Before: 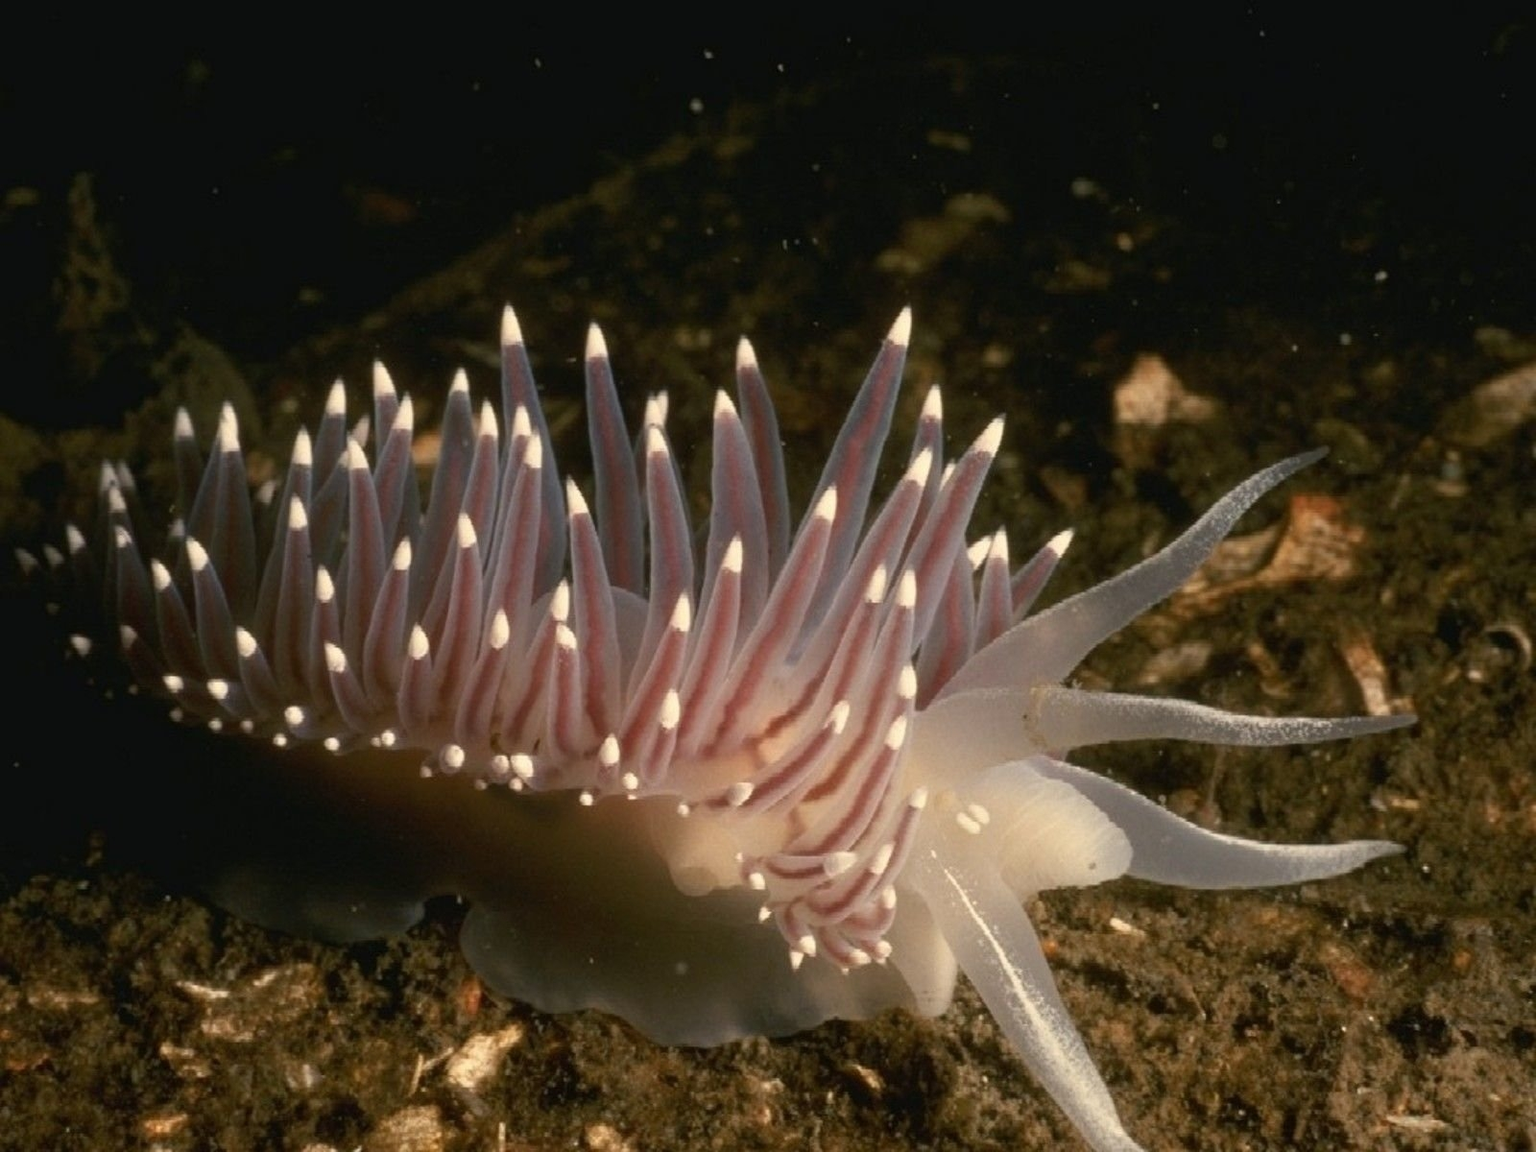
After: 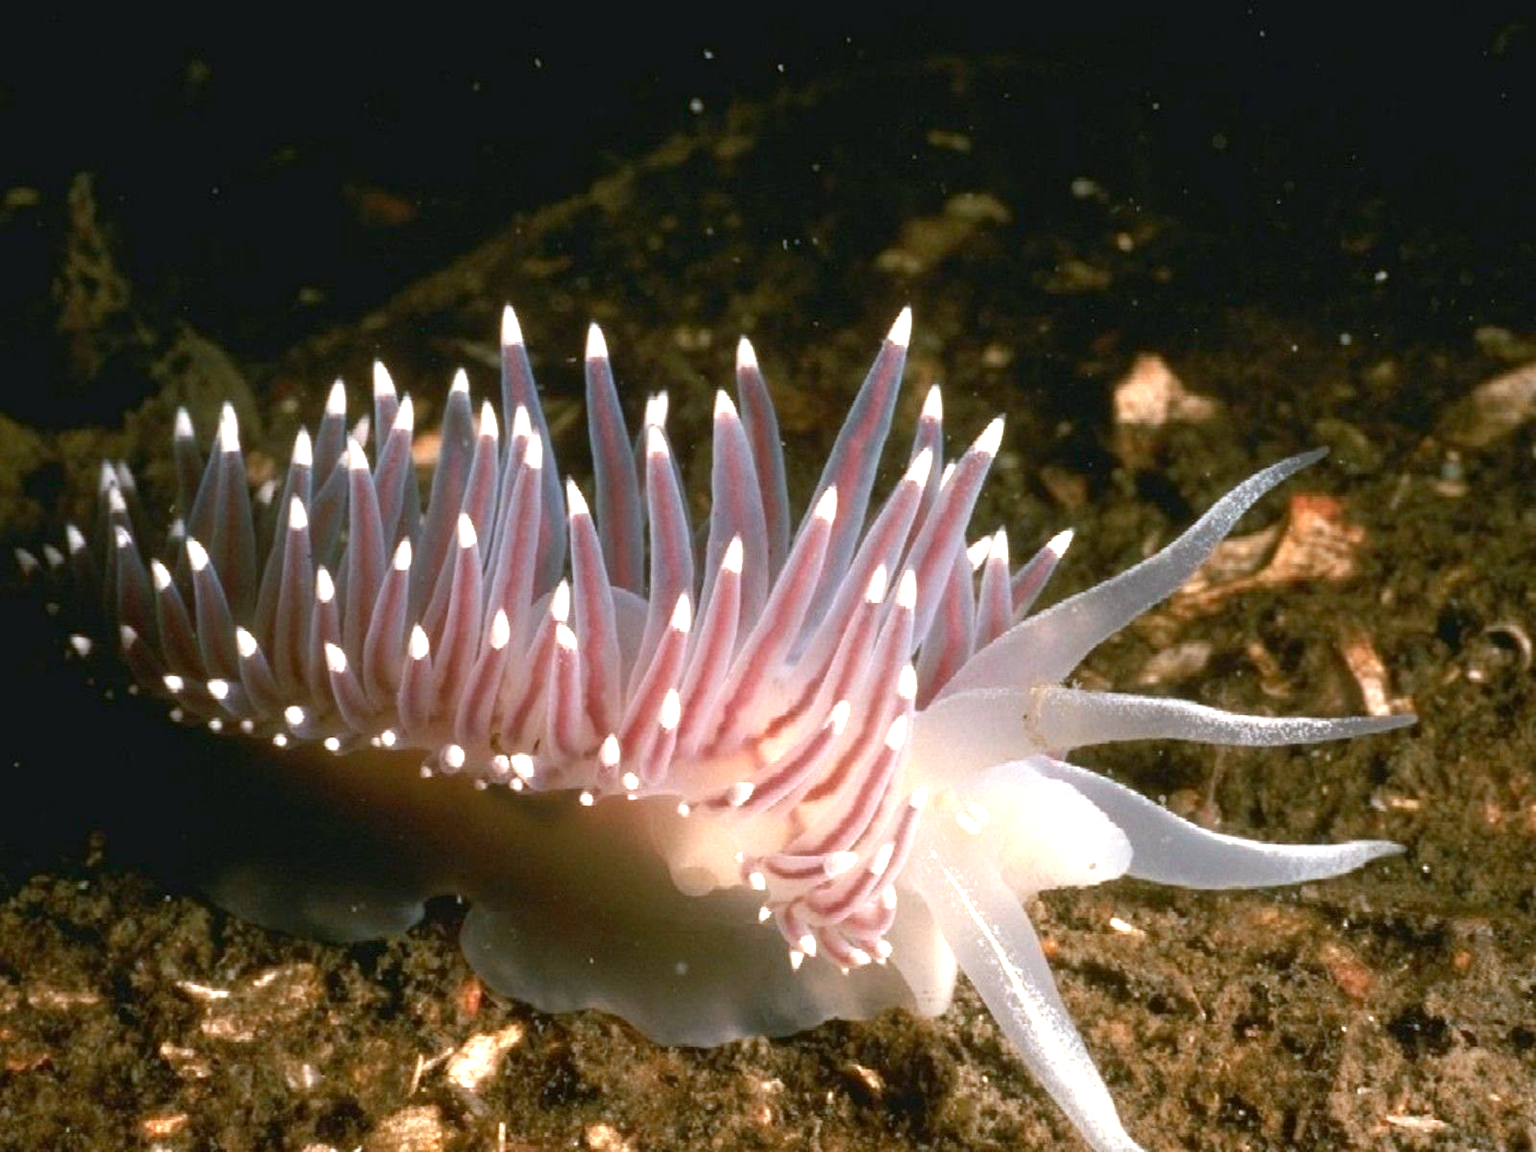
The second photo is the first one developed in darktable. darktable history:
color correction: highlights a* -2.35, highlights b* -18.24
contrast brightness saturation: contrast 0.04, saturation 0.157
exposure: black level correction 0.001, exposure 1.128 EV, compensate highlight preservation false
